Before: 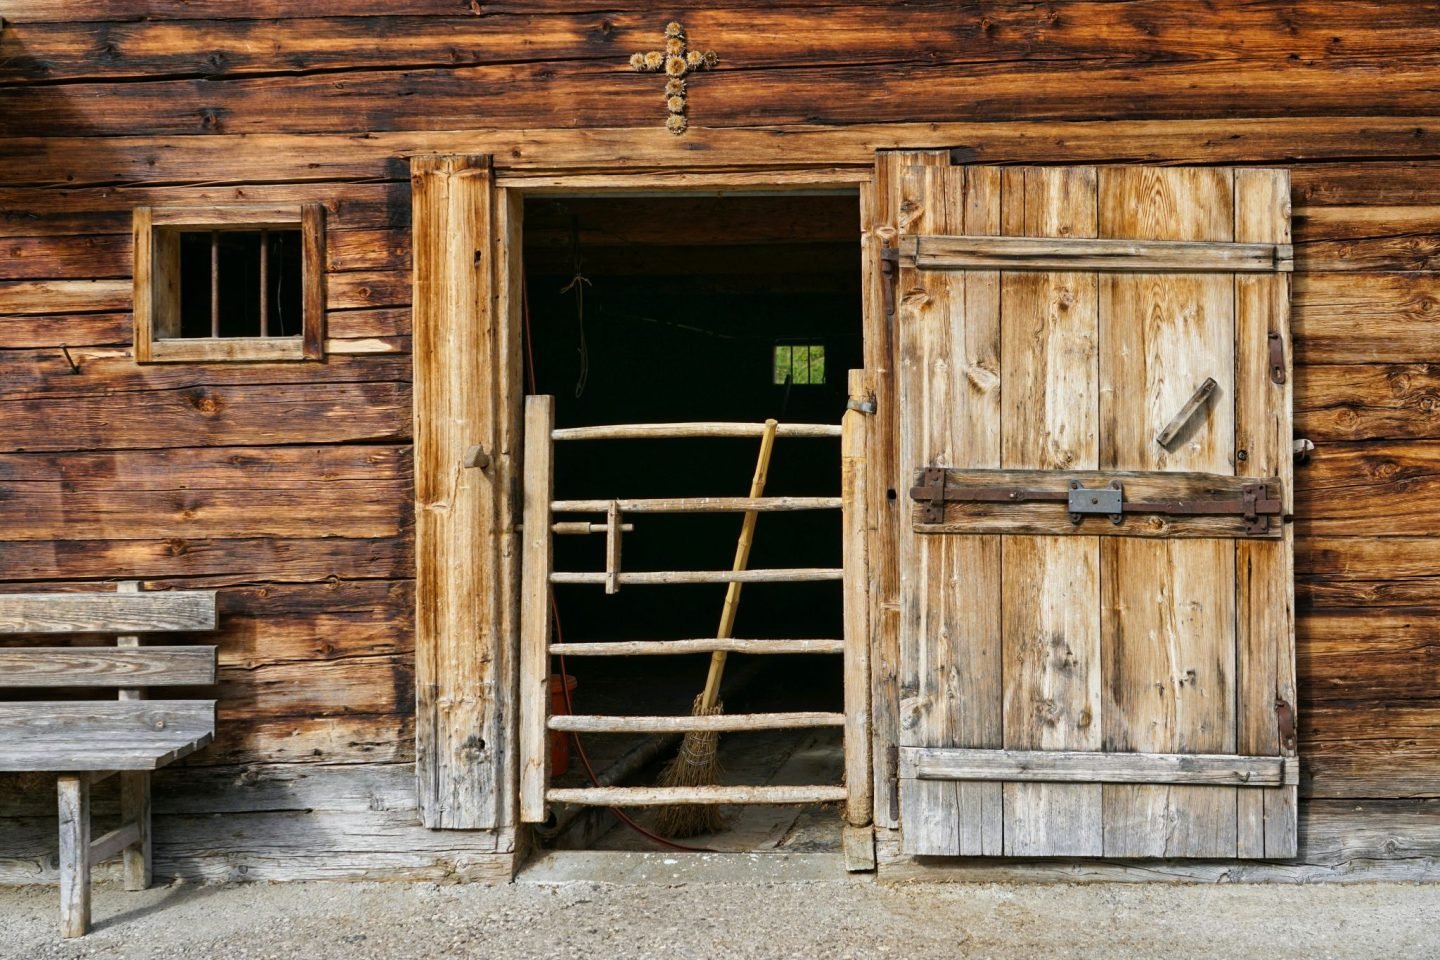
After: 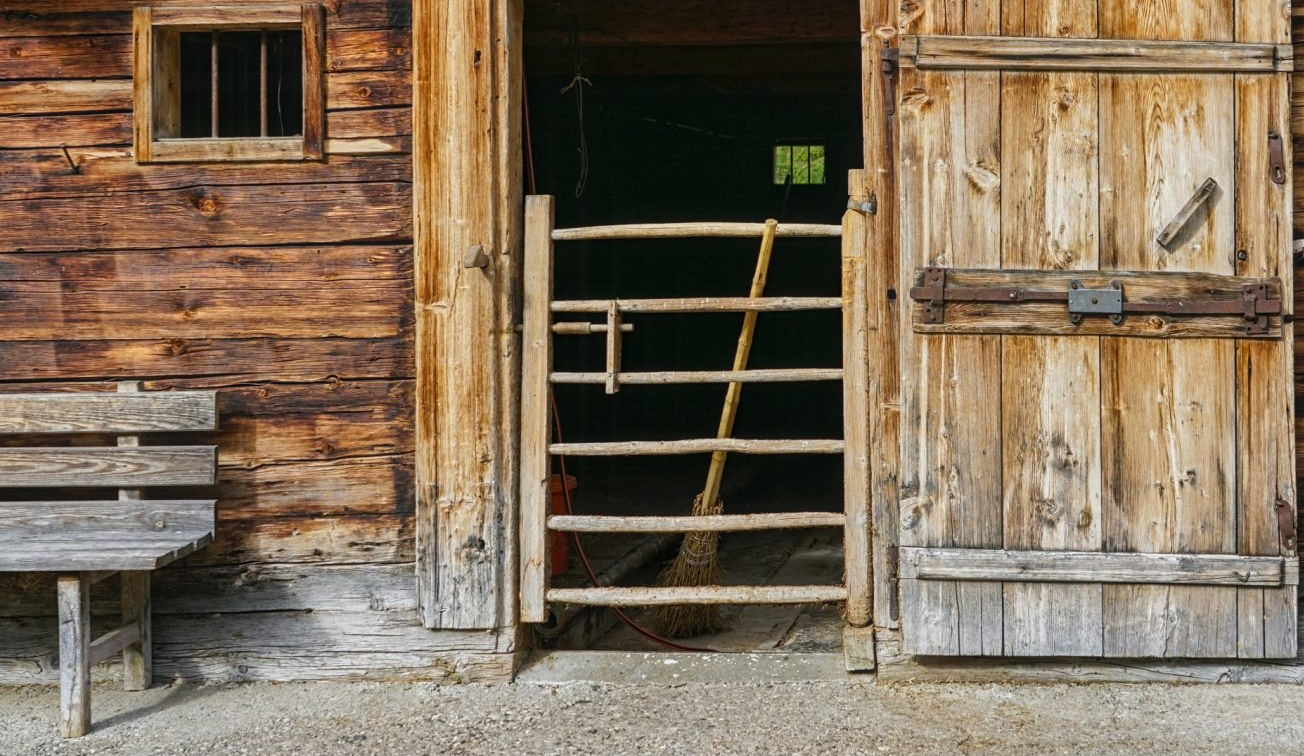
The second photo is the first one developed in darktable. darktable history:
shadows and highlights: shadows 25, highlights -48, soften with gaussian
local contrast: on, module defaults
crop: top 20.916%, right 9.437%, bottom 0.316%
contrast equalizer: y [[0.439, 0.44, 0.442, 0.457, 0.493, 0.498], [0.5 ×6], [0.5 ×6], [0 ×6], [0 ×6]]
